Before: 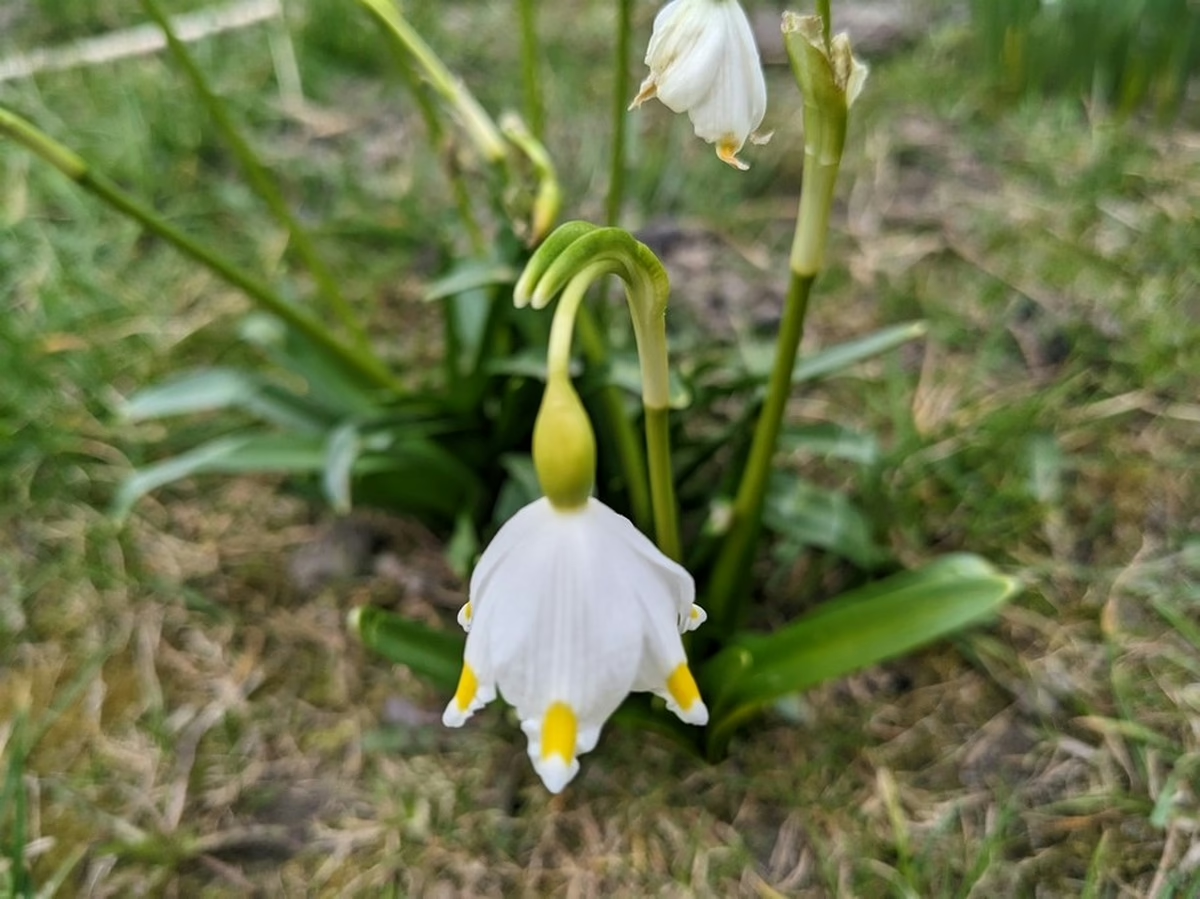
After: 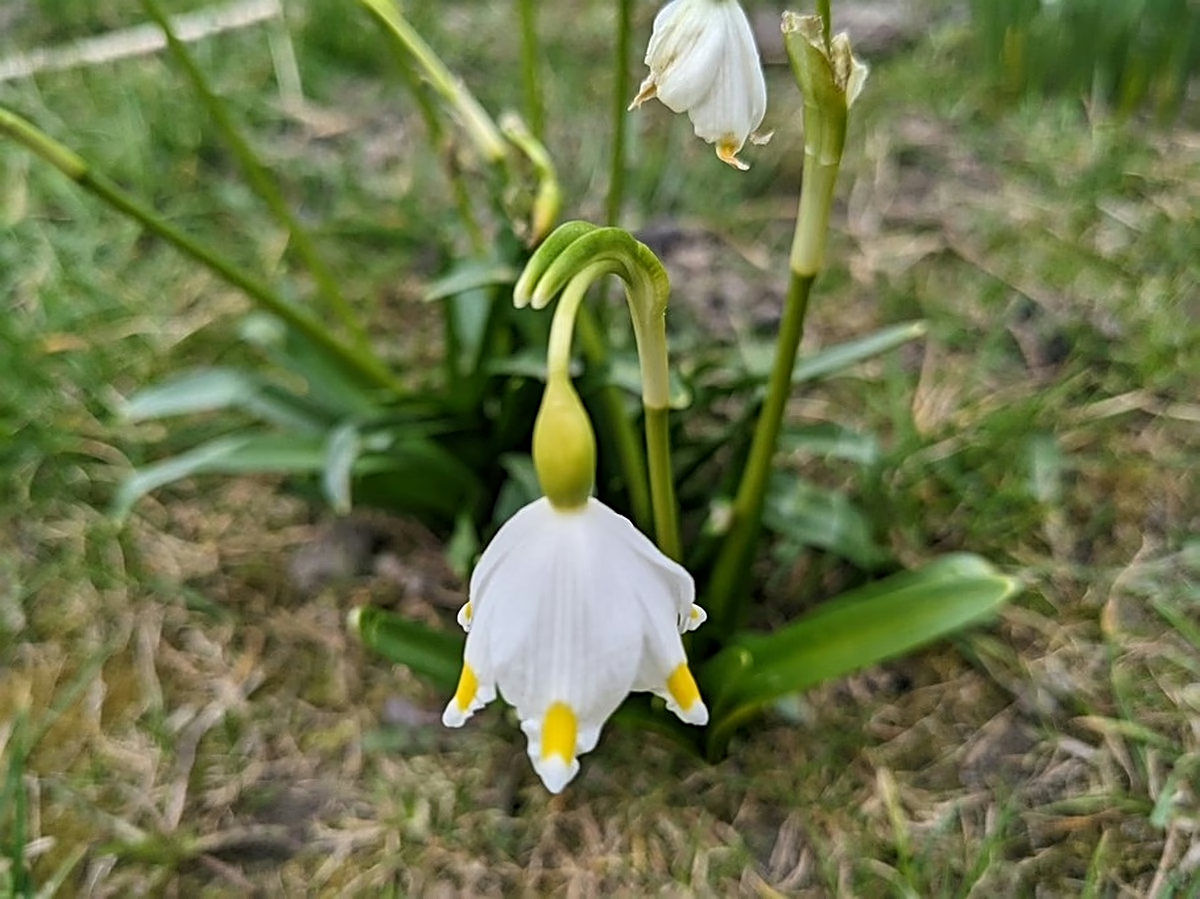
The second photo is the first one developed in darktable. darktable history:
shadows and highlights: shadows 19.13, highlights -83.41, soften with gaussian
sharpen: radius 2.543, amount 0.636
